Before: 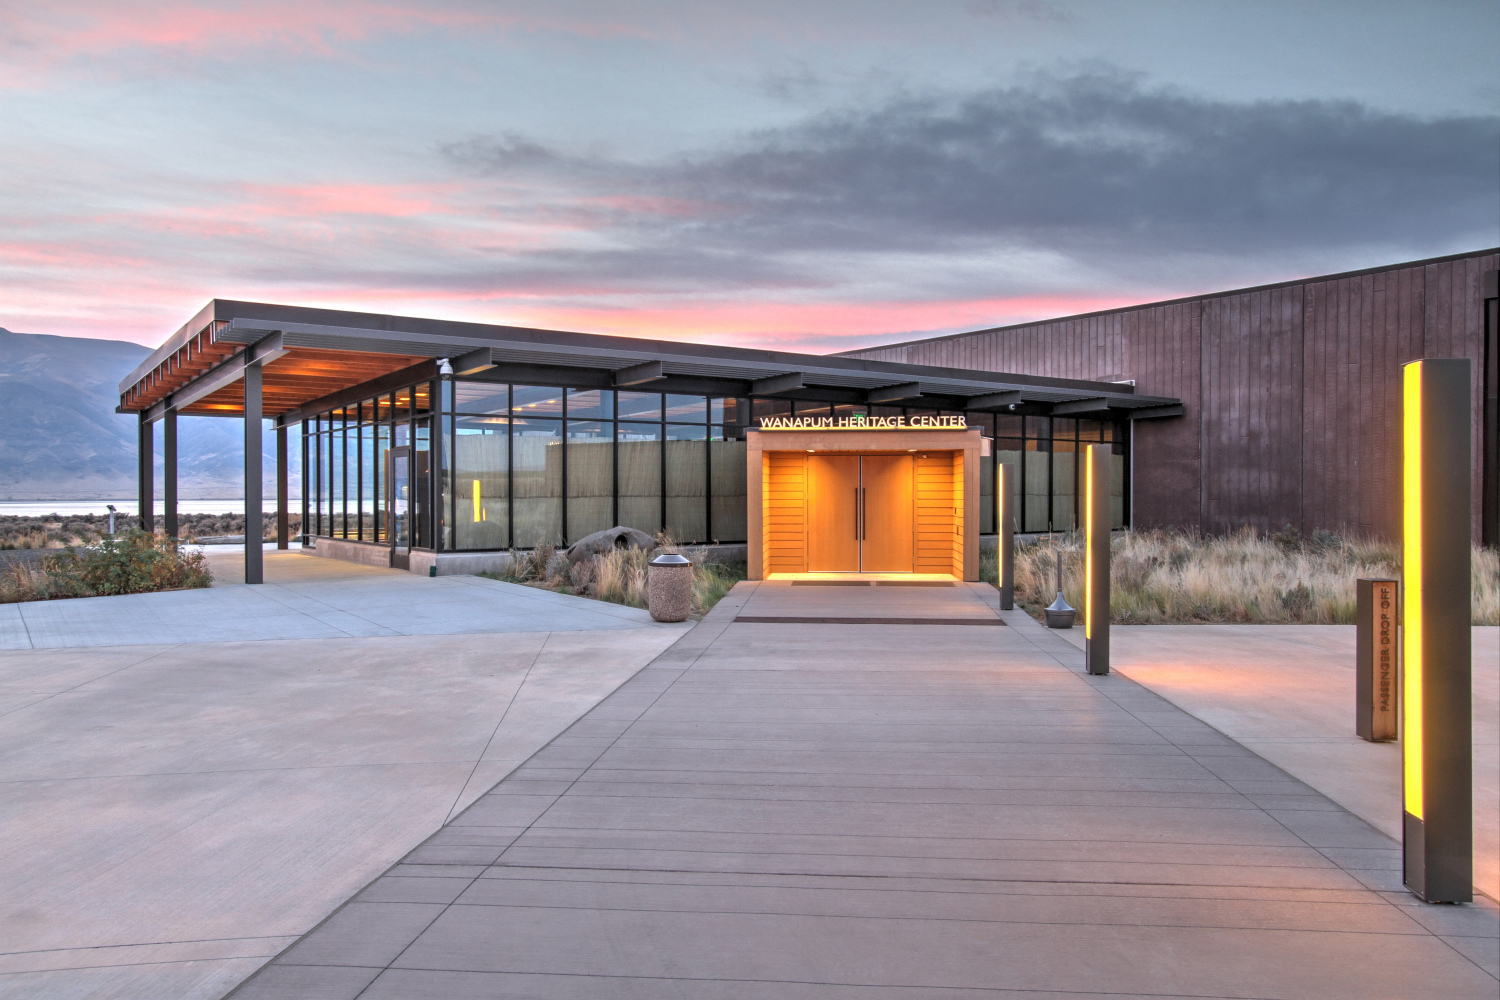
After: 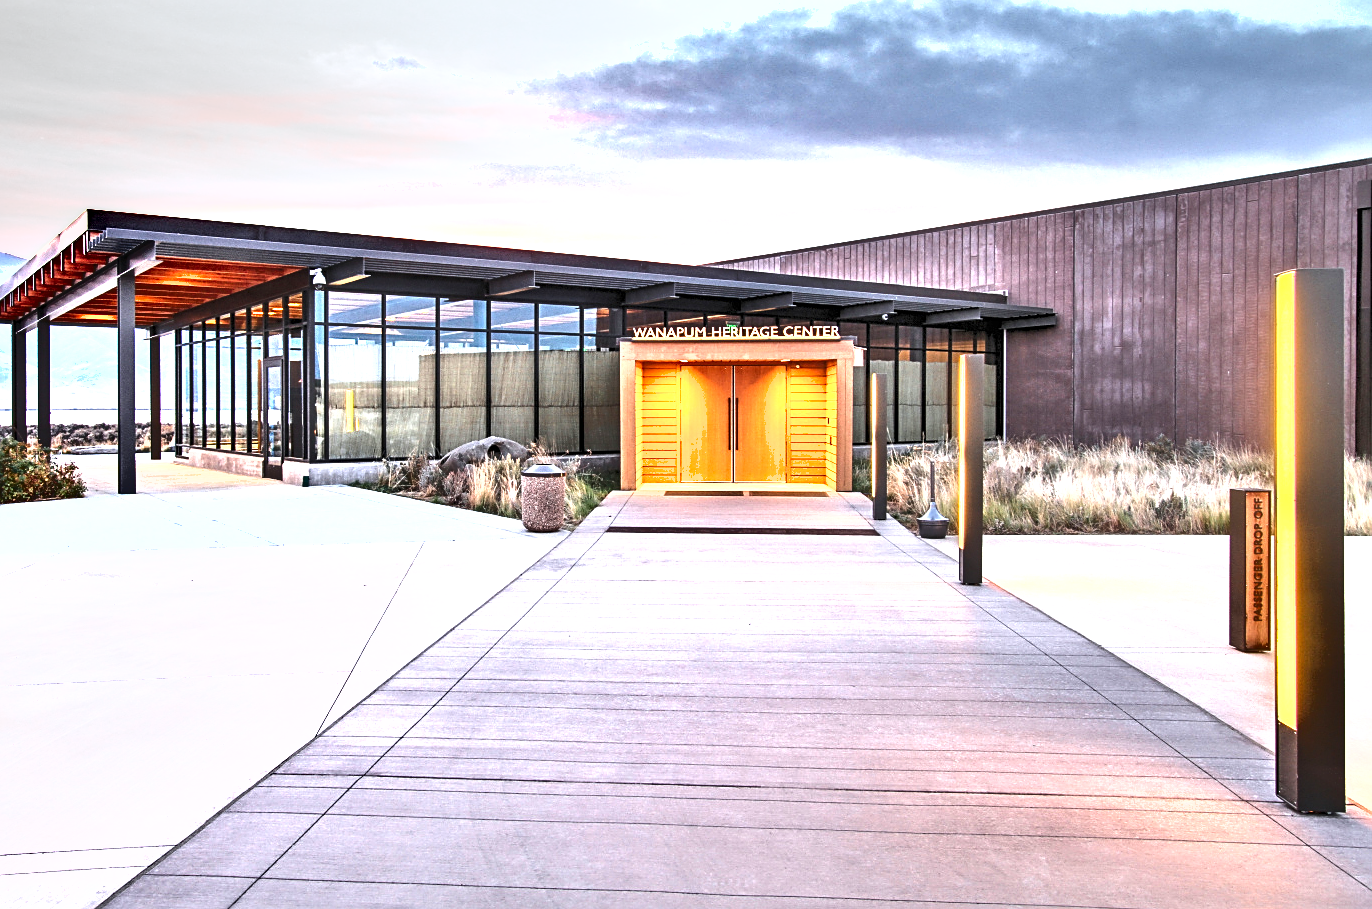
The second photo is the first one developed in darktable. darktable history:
exposure: black level correction 0, exposure 1.576 EV, compensate highlight preservation false
crop and rotate: left 8.492%, top 9.008%
sharpen: amount 0.587
shadows and highlights: soften with gaussian
